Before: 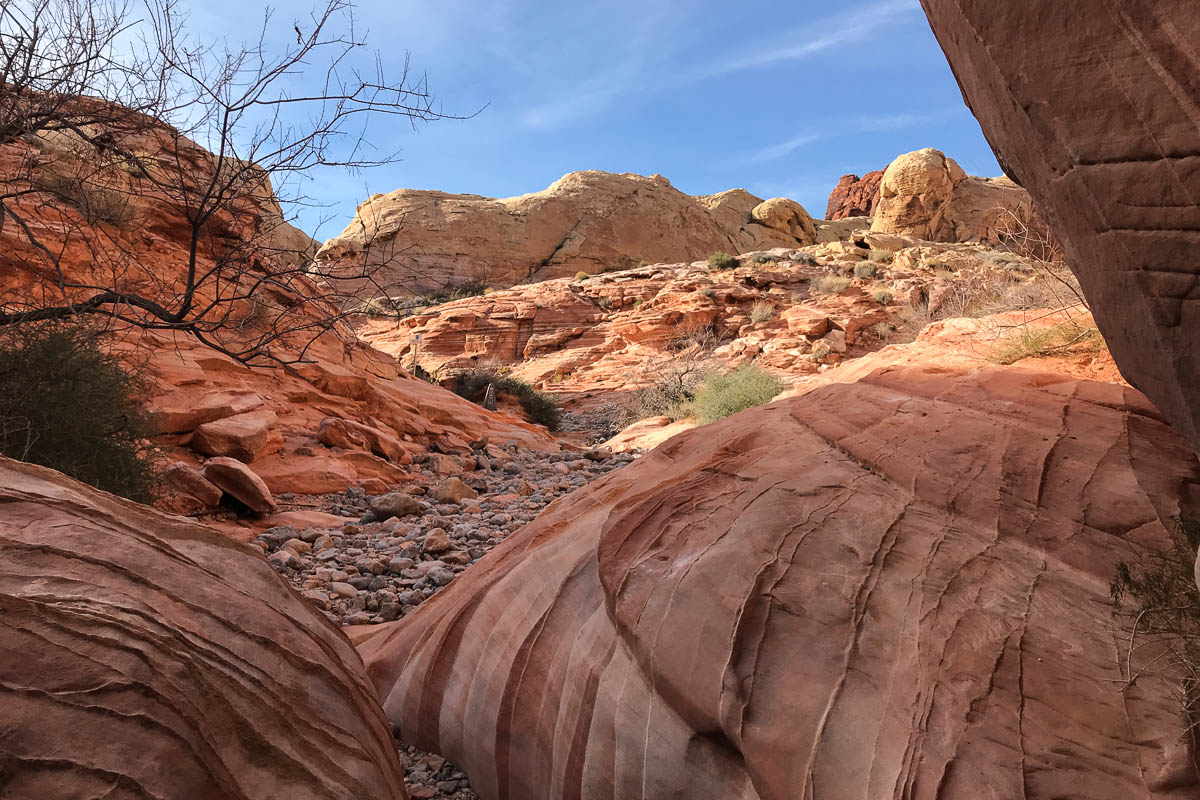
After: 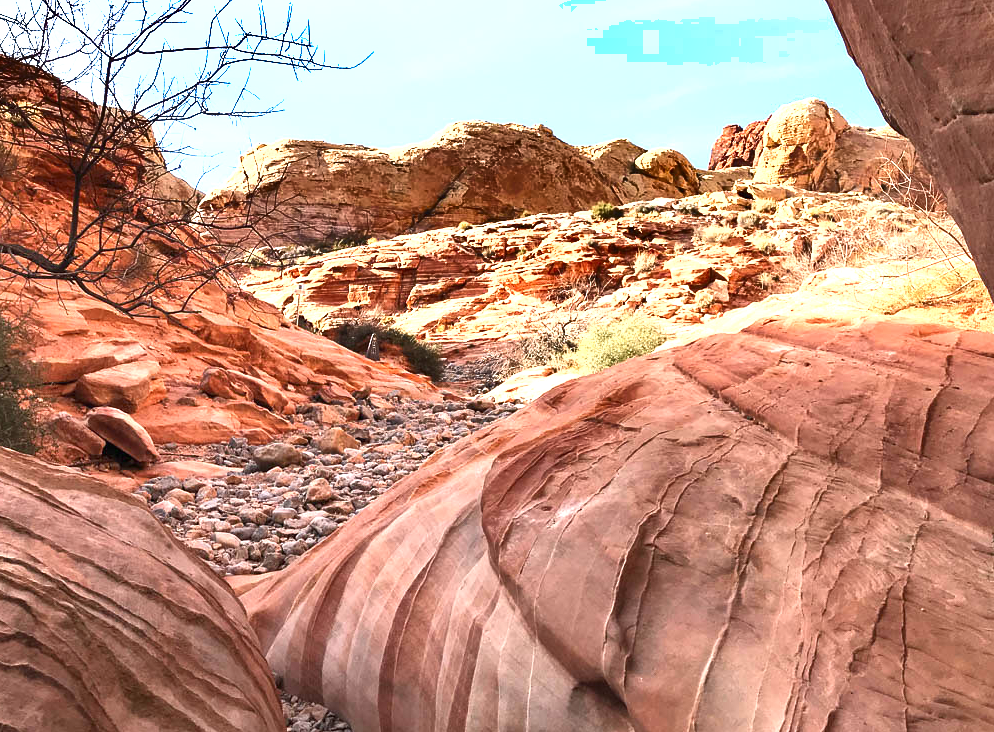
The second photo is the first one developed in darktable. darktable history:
tone equalizer: on, module defaults
shadows and highlights: radius 171.16, shadows 27, white point adjustment 3.13, highlights -67.95, soften with gaussian
exposure: black level correction 0, exposure 1.379 EV, compensate exposure bias true, compensate highlight preservation false
crop: left 9.807%, top 6.259%, right 7.334%, bottom 2.177%
